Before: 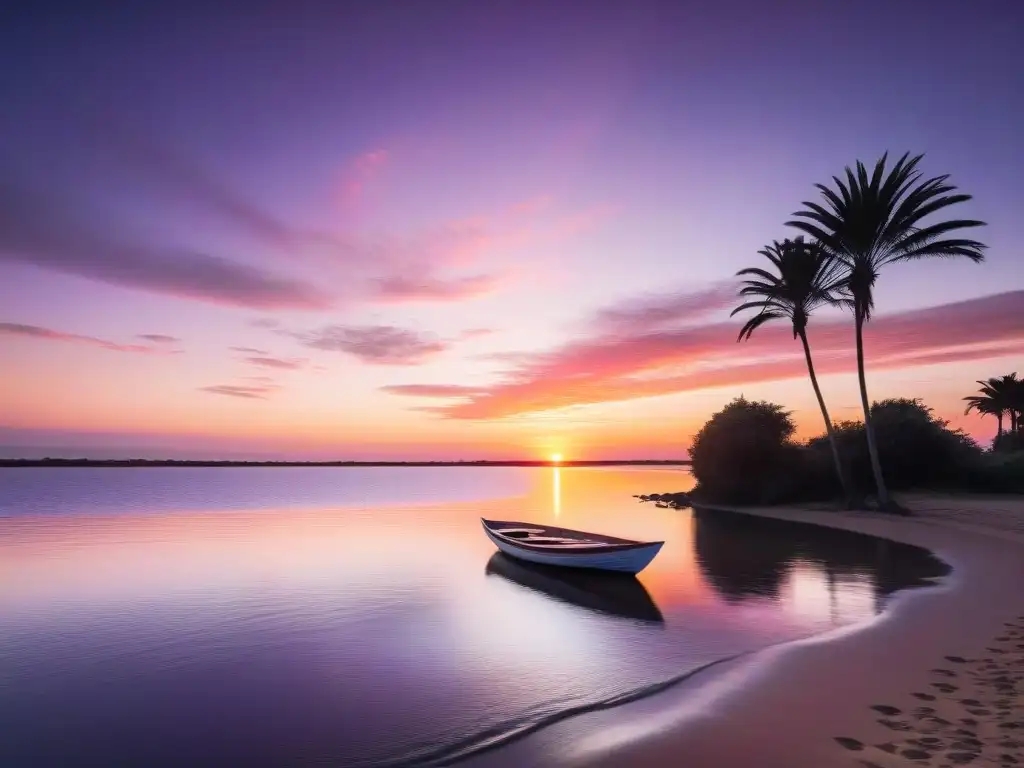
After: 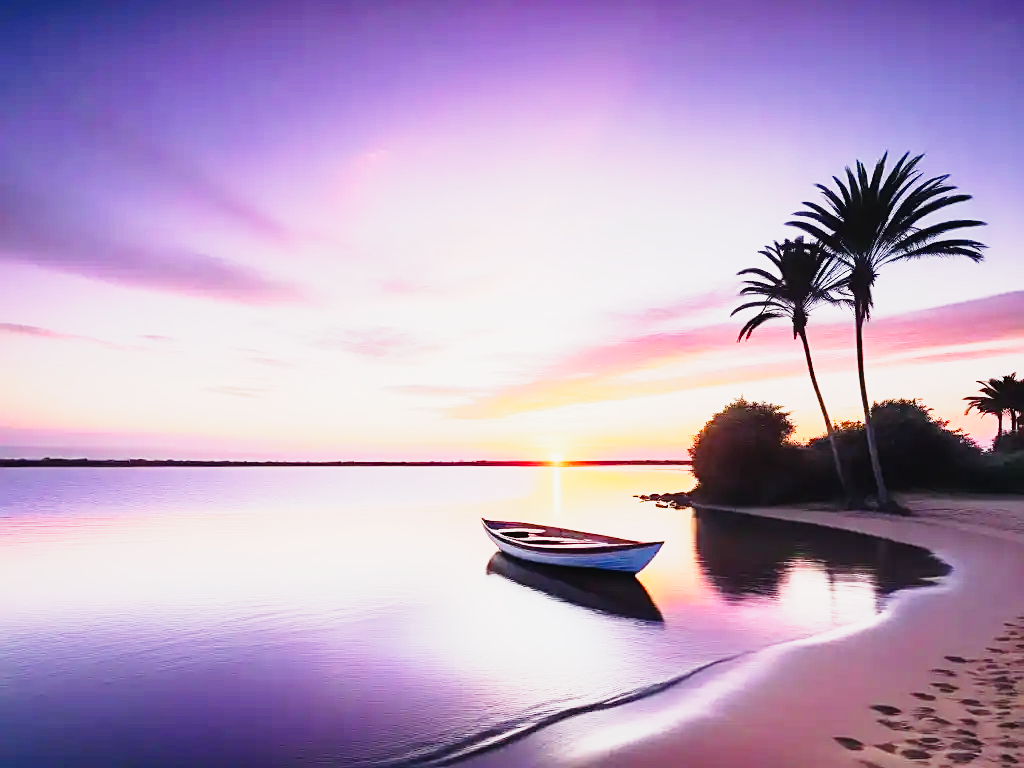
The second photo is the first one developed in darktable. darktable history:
exposure: black level correction 0, exposure 0.7 EV, compensate highlight preservation false
base curve: curves: ch0 [(0, 0) (0.088, 0.125) (0.176, 0.251) (0.354, 0.501) (0.613, 0.749) (1, 0.877)], preserve colors none
sharpen: on, module defaults
tone curve: curves: ch0 [(0, 0.023) (0.104, 0.058) (0.21, 0.162) (0.469, 0.524) (0.579, 0.65) (0.725, 0.8) (0.858, 0.903) (1, 0.974)]; ch1 [(0, 0) (0.414, 0.395) (0.447, 0.447) (0.502, 0.501) (0.521, 0.512) (0.566, 0.566) (0.618, 0.61) (0.654, 0.642) (1, 1)]; ch2 [(0, 0) (0.369, 0.388) (0.437, 0.453) (0.492, 0.485) (0.524, 0.508) (0.553, 0.566) (0.583, 0.608) (1, 1)], preserve colors none
